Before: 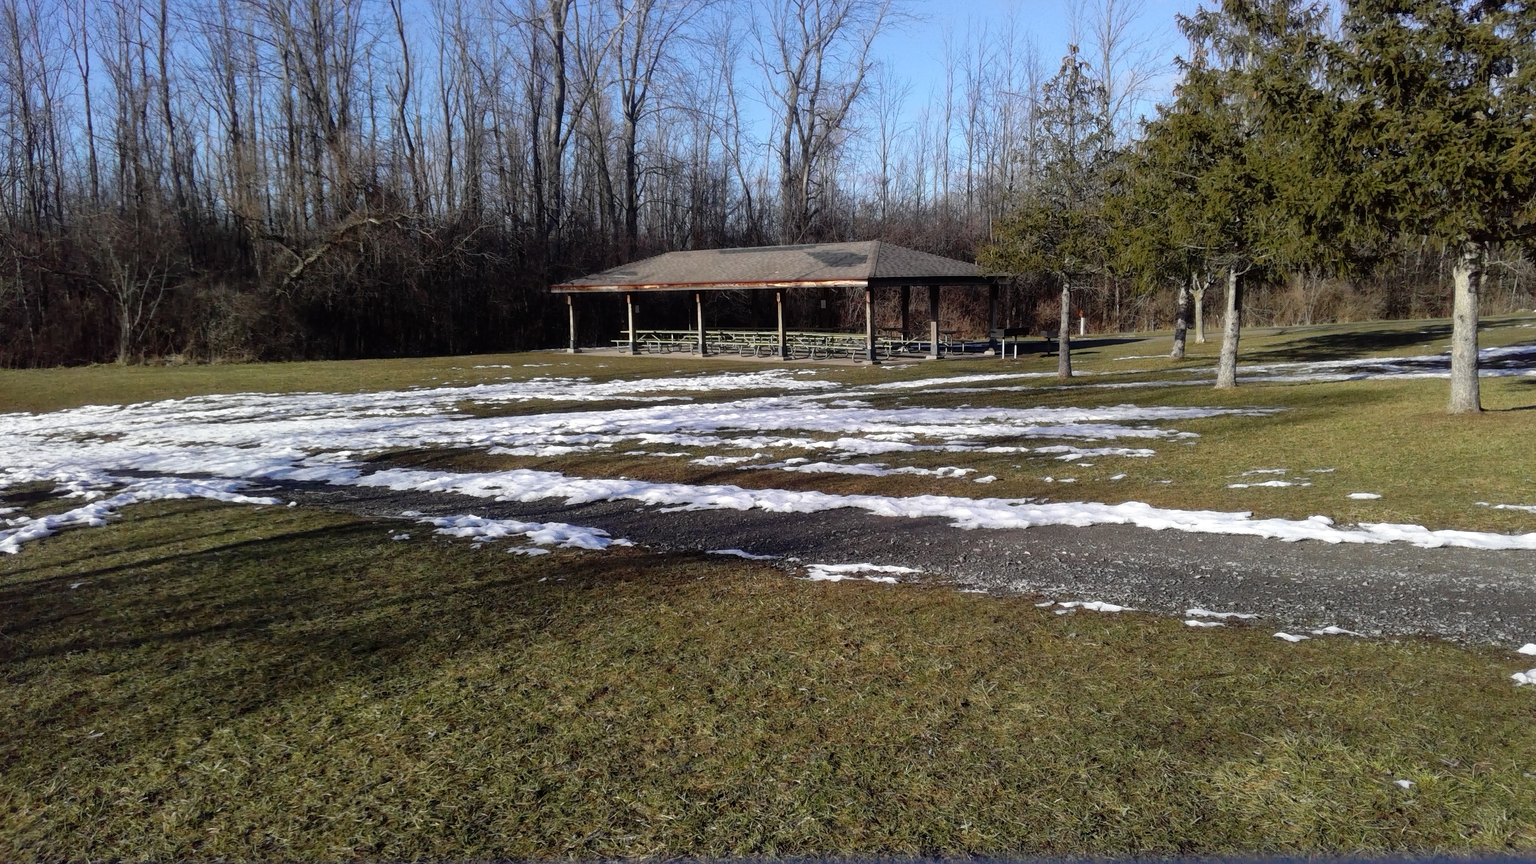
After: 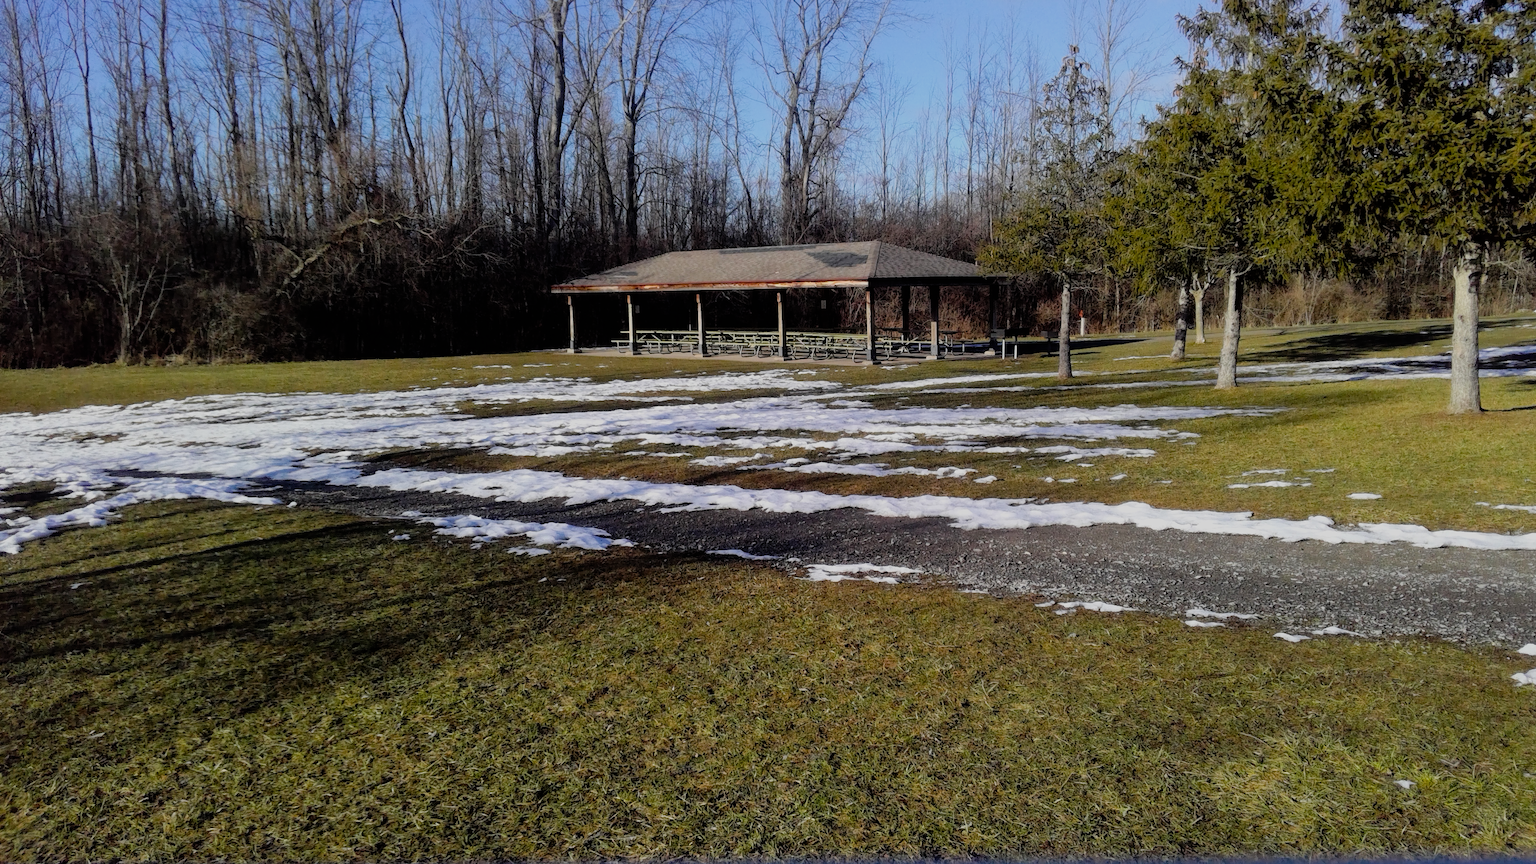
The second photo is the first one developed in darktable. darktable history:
filmic rgb: black relative exposure -7.65 EV, white relative exposure 4.56 EV, hardness 3.61
color balance rgb: perceptual saturation grading › global saturation 31.218%
